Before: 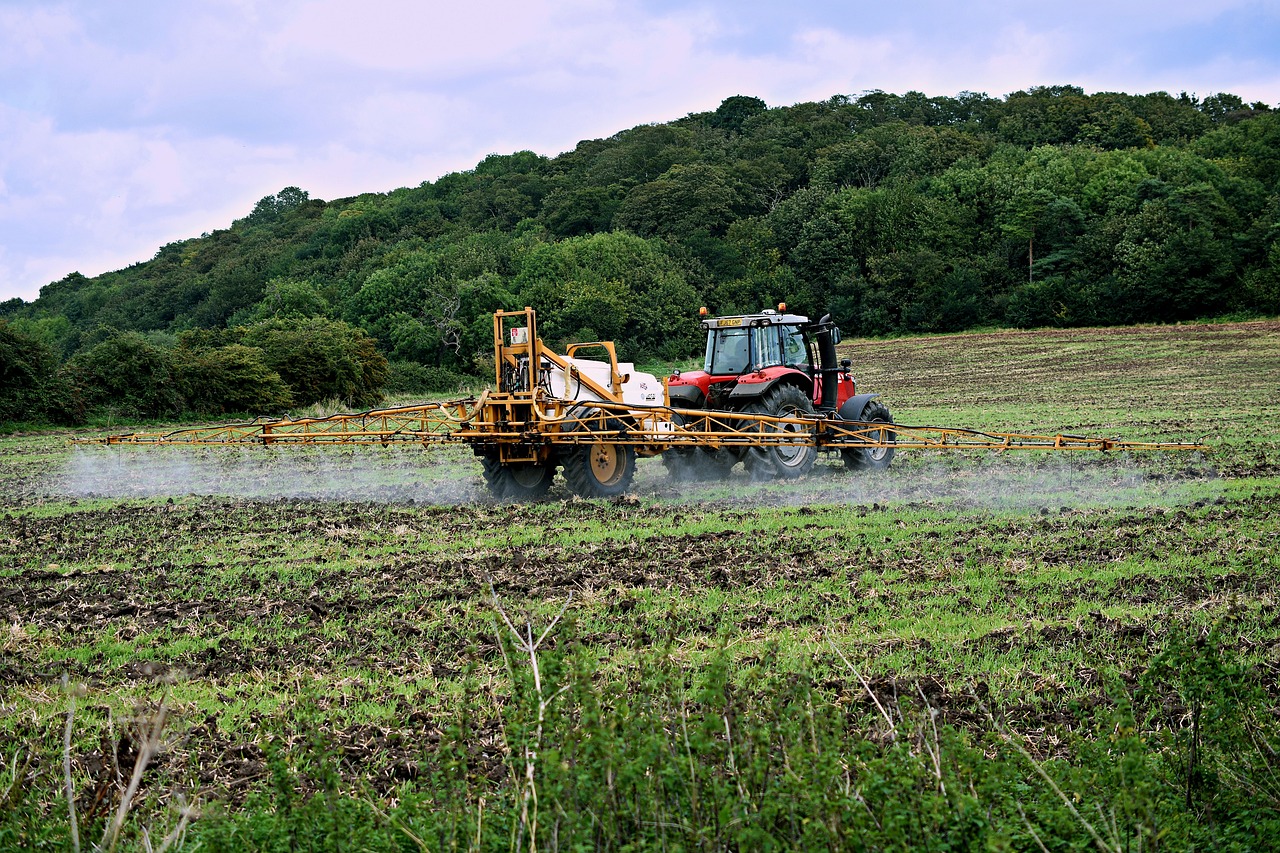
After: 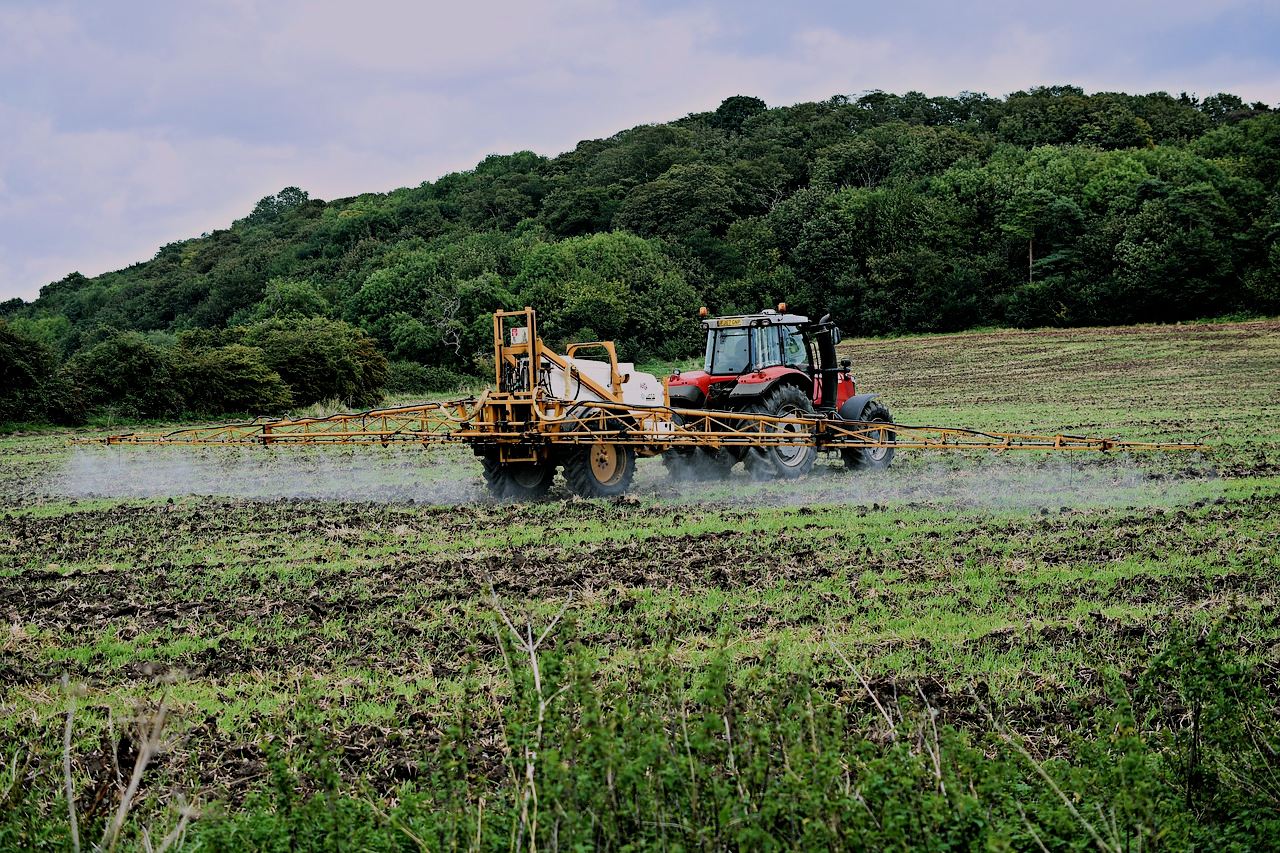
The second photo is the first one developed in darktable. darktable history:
filmic rgb: black relative exposure -7.25 EV, white relative exposure 5.05 EV, hardness 3.2, iterations of high-quality reconstruction 0
